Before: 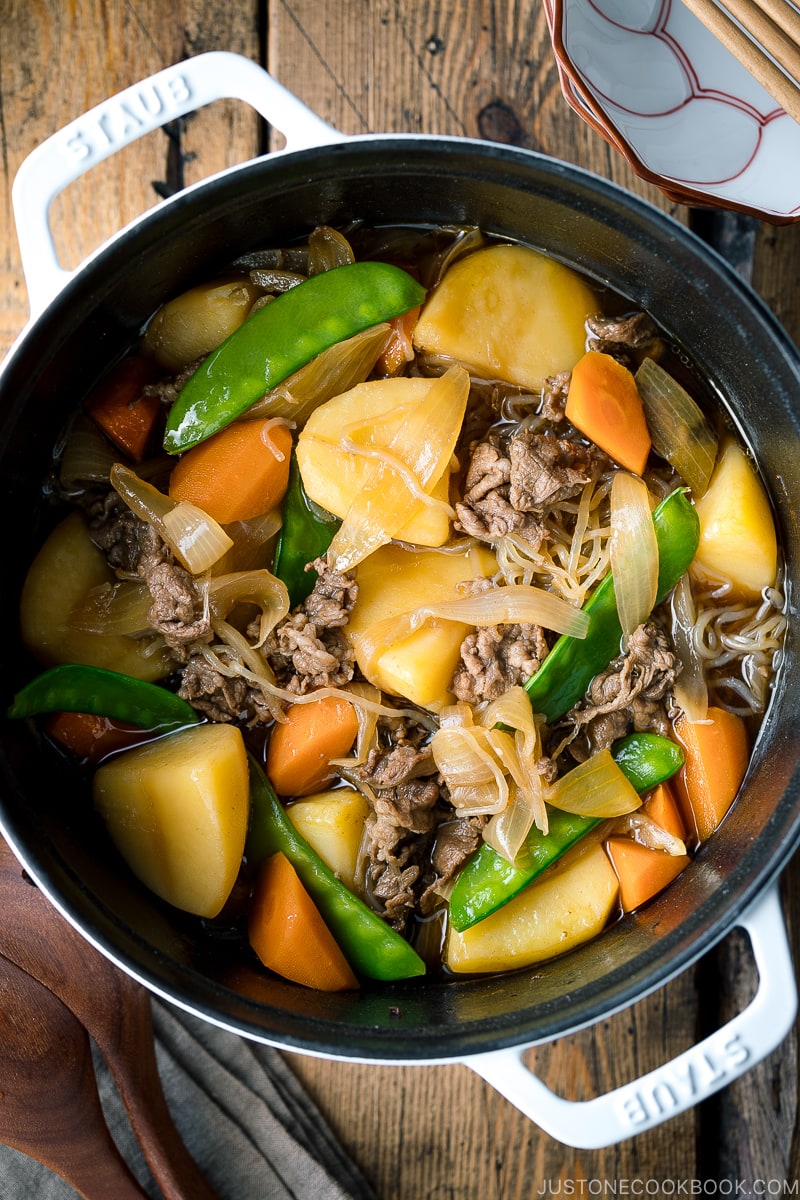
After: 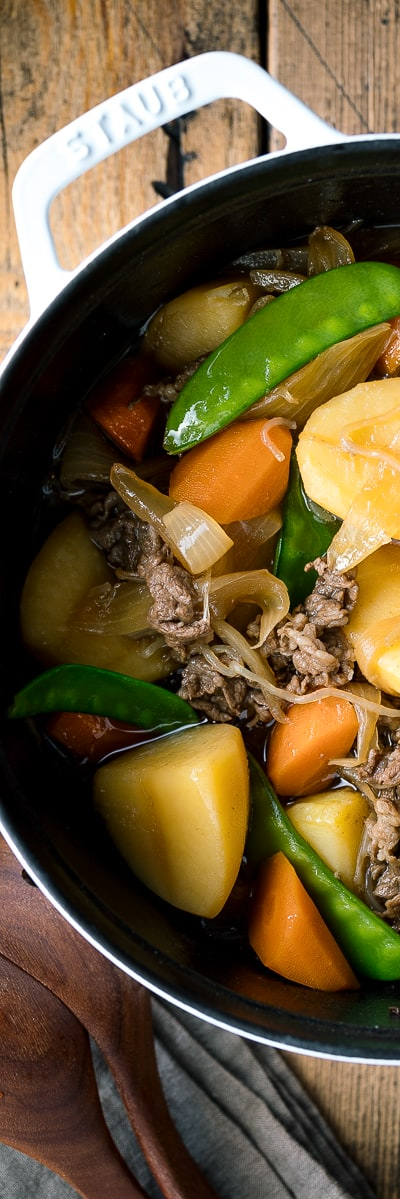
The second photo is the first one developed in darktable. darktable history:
crop and rotate: left 0.005%, top 0%, right 49.972%
contrast brightness saturation: contrast 0.07
